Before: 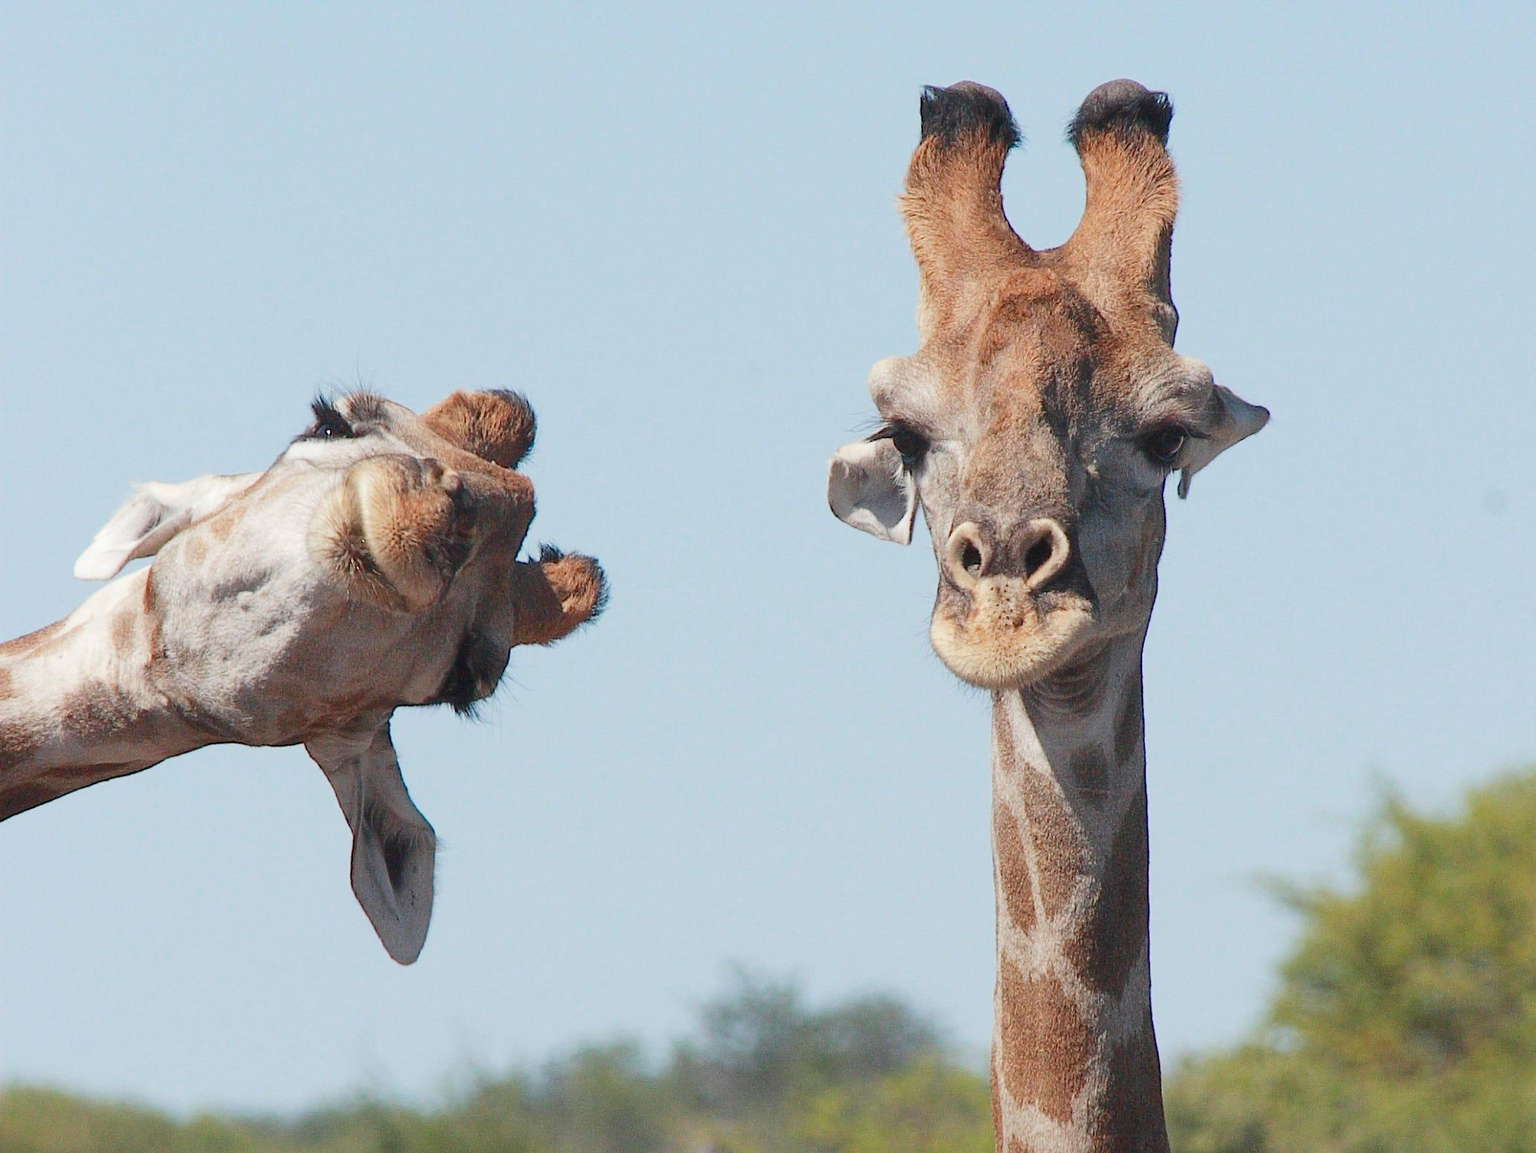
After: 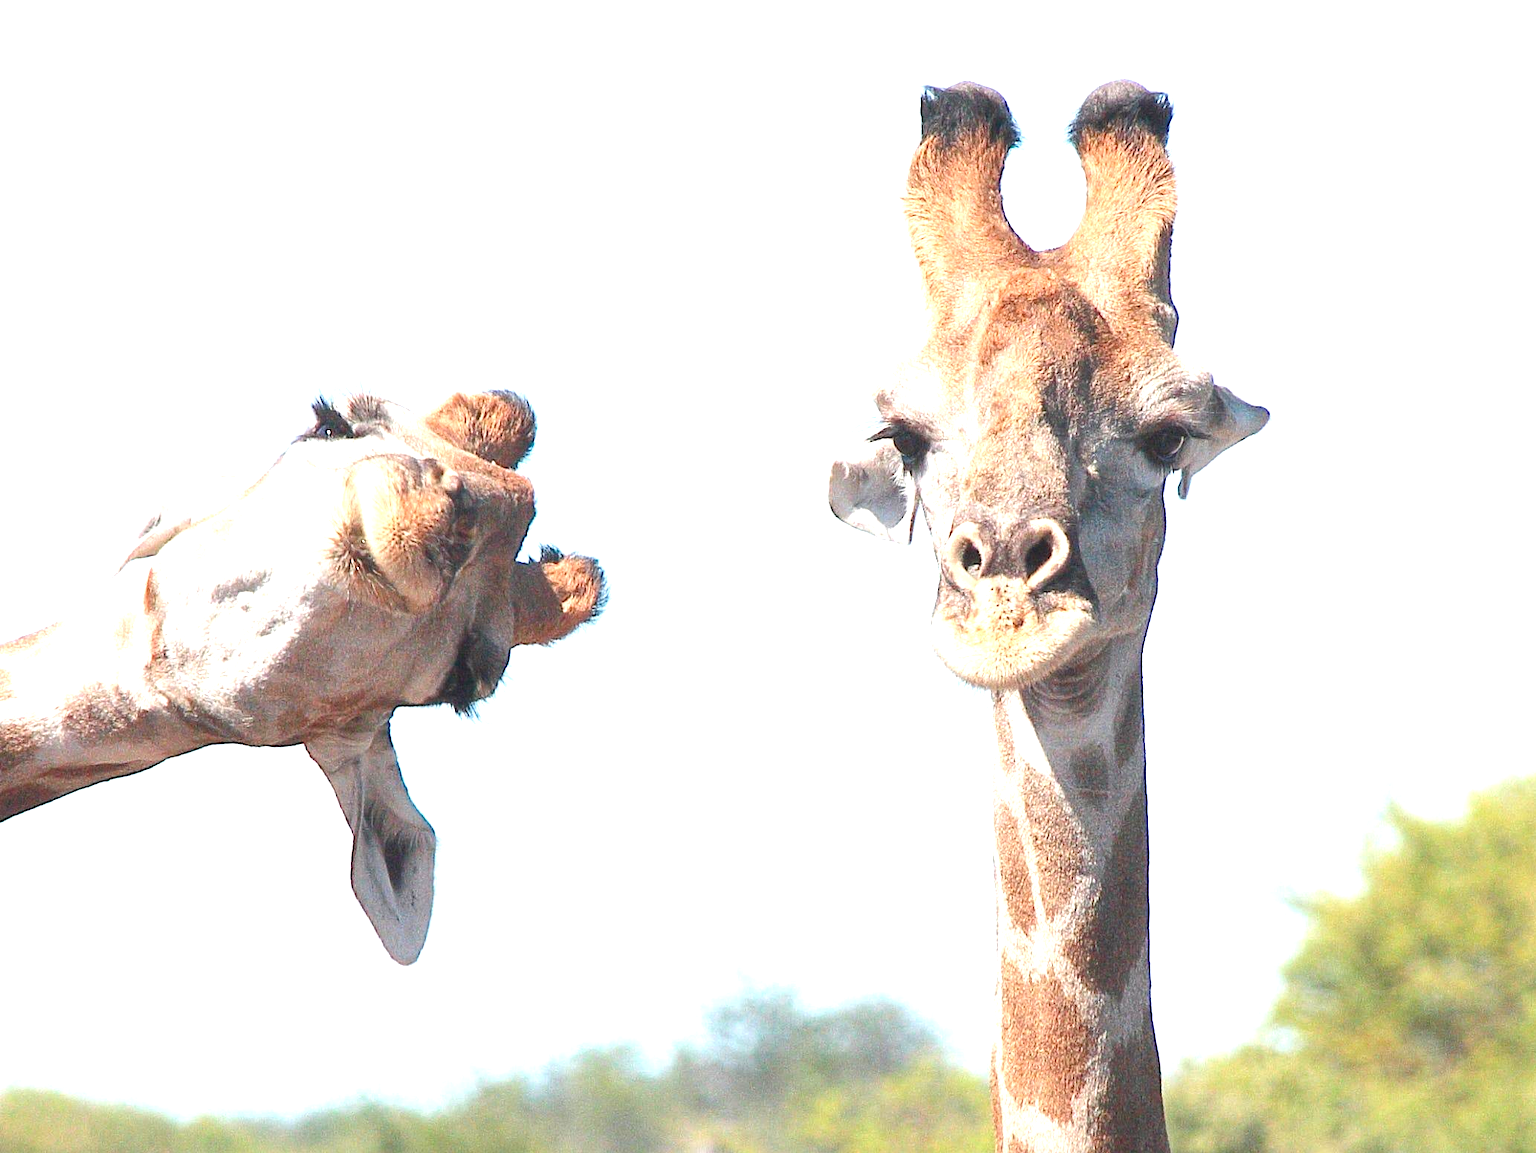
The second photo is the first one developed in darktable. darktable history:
exposure: black level correction 0, exposure 1.376 EV, compensate highlight preservation false
